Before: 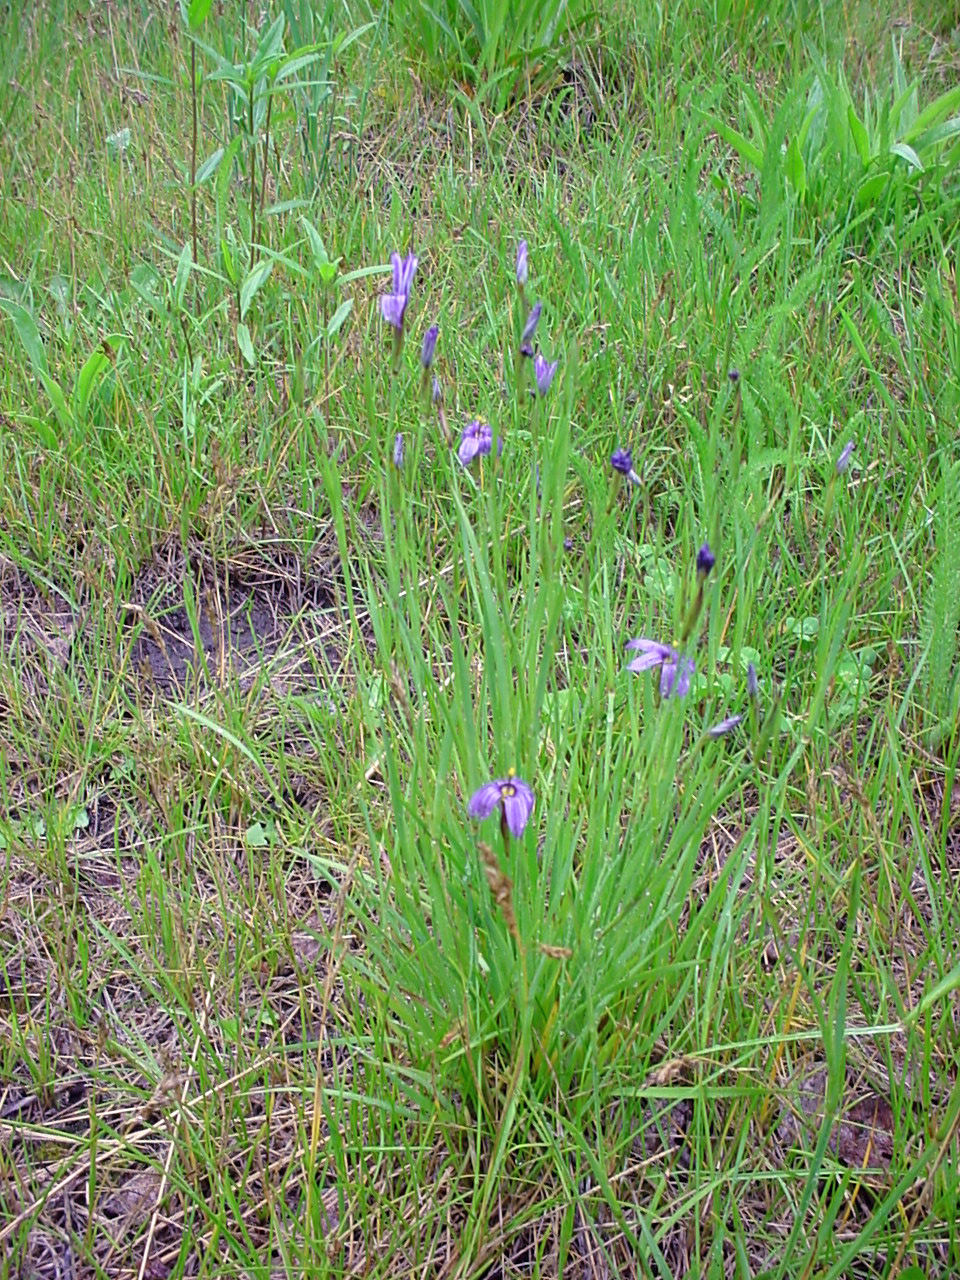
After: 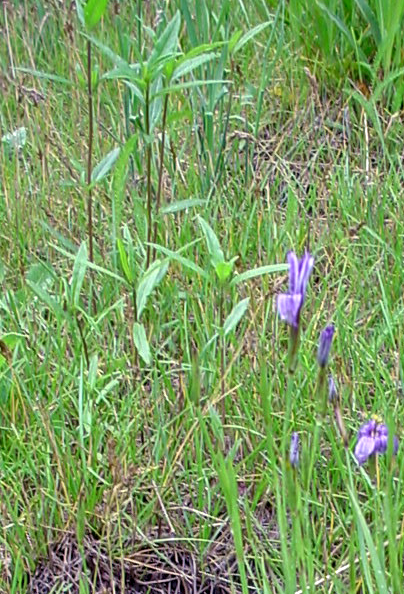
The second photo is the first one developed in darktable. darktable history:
local contrast: detail 130%
crop and rotate: left 10.871%, top 0.105%, right 47%, bottom 53.459%
